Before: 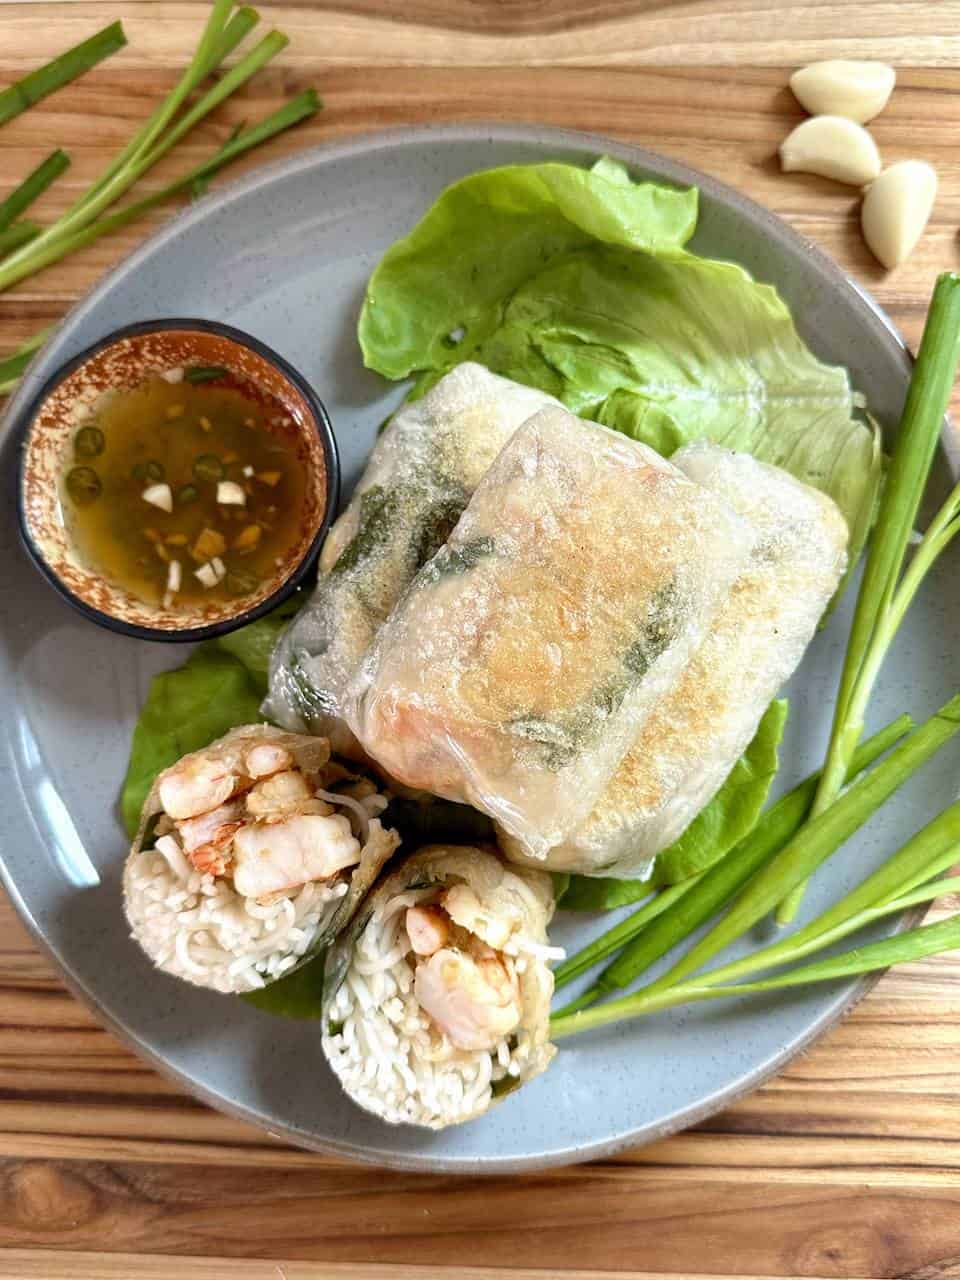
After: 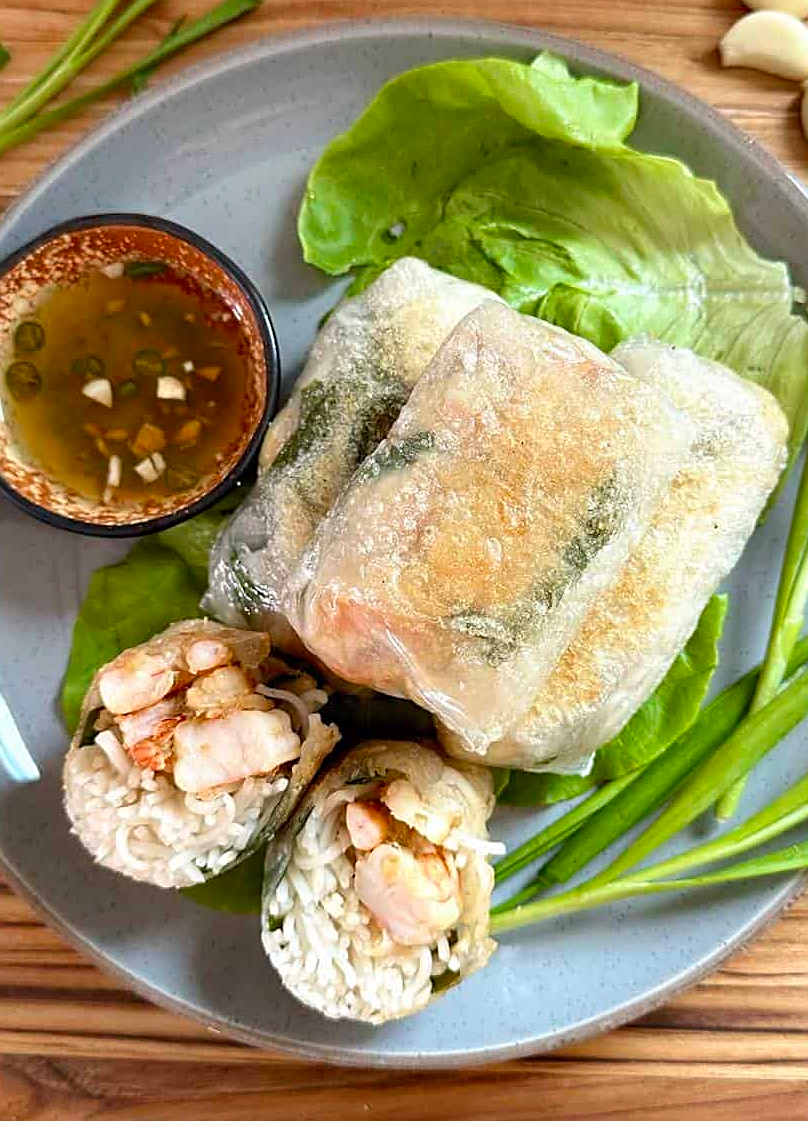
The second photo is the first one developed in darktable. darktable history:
crop: left 6.265%, top 8.24%, right 9.527%, bottom 4.105%
sharpen: on, module defaults
